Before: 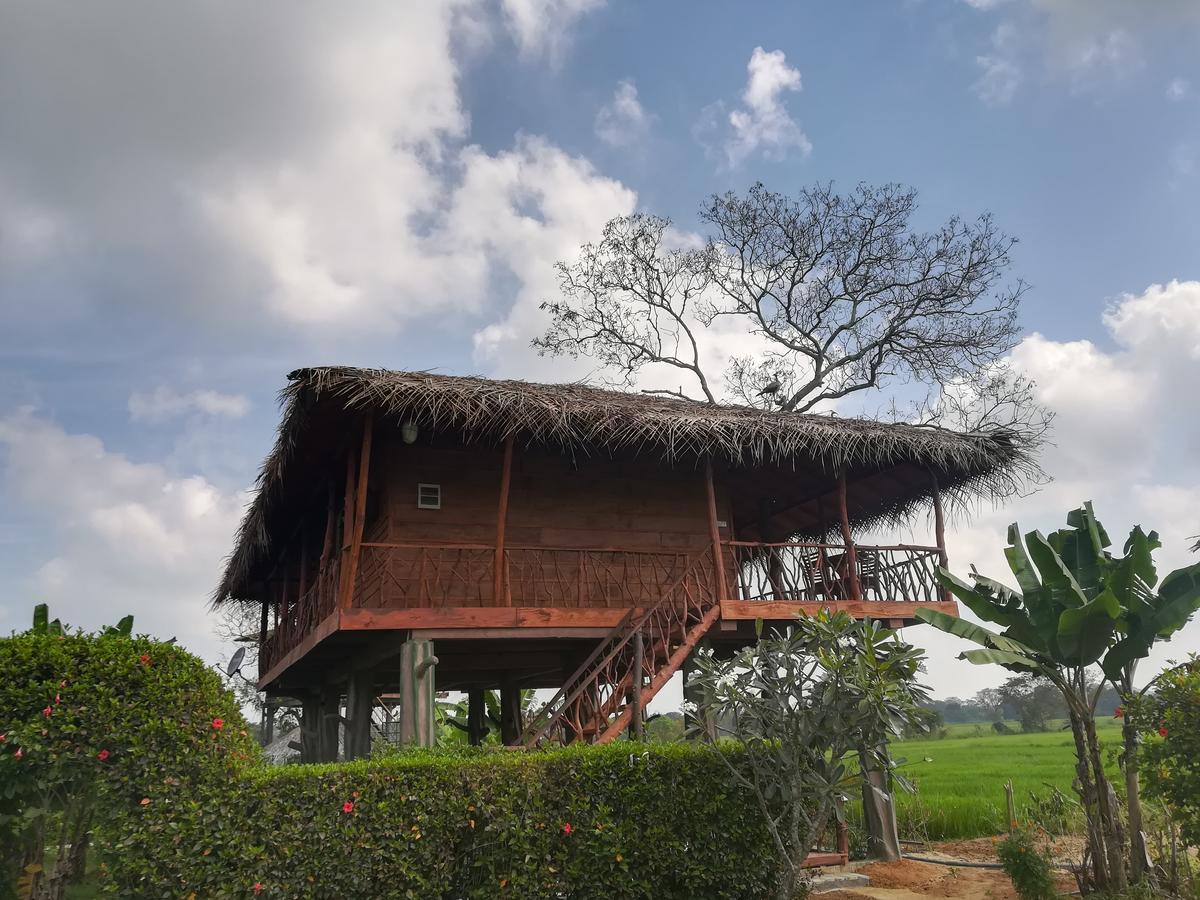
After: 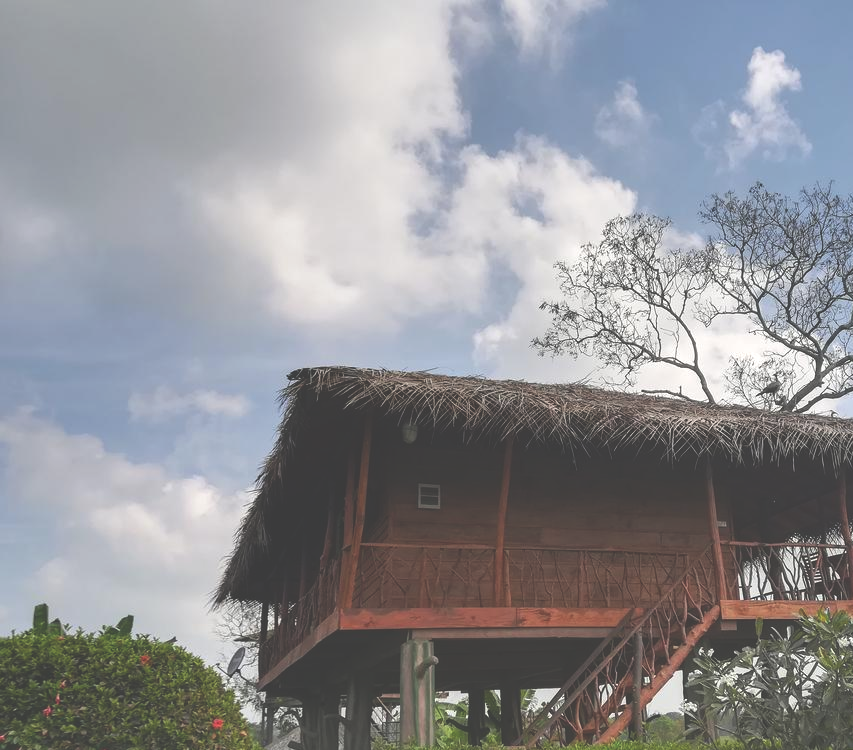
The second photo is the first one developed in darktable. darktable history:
crop: right 28.885%, bottom 16.626%
exposure: black level correction -0.041, exposure 0.064 EV, compensate highlight preservation false
